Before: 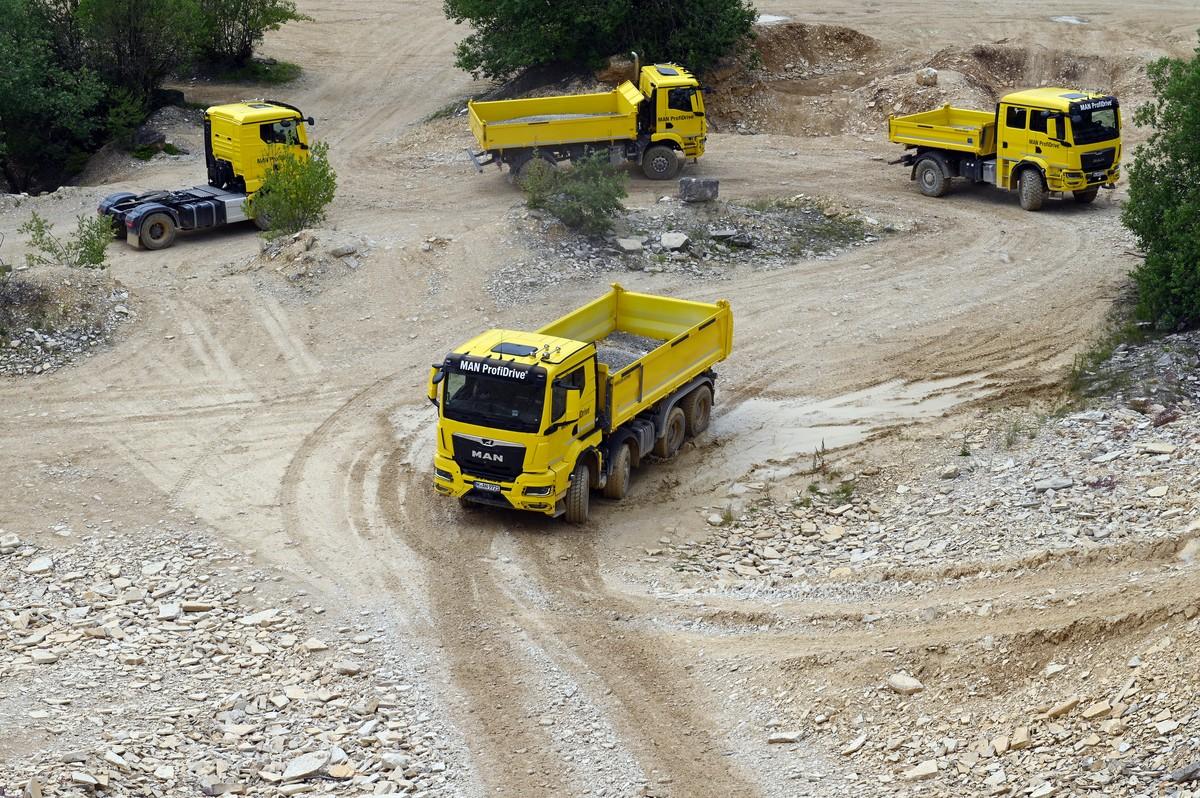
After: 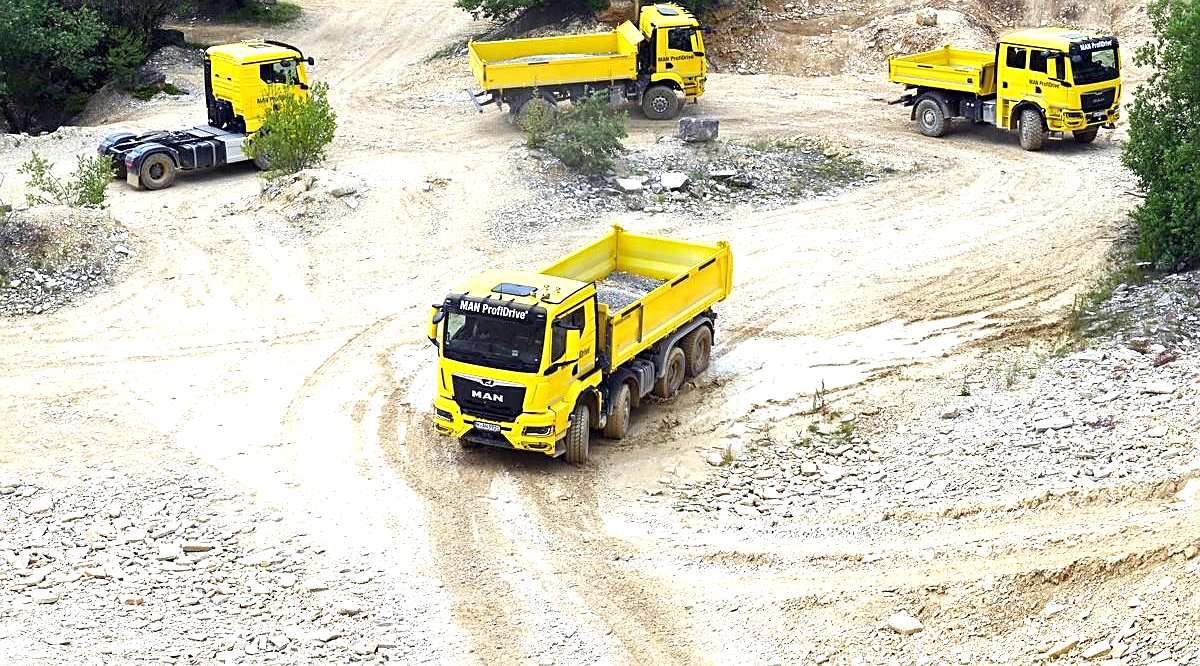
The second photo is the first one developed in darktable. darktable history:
sharpen: on, module defaults
crop: top 7.625%, bottom 8.027%
exposure: exposure 1.2 EV, compensate highlight preservation false
